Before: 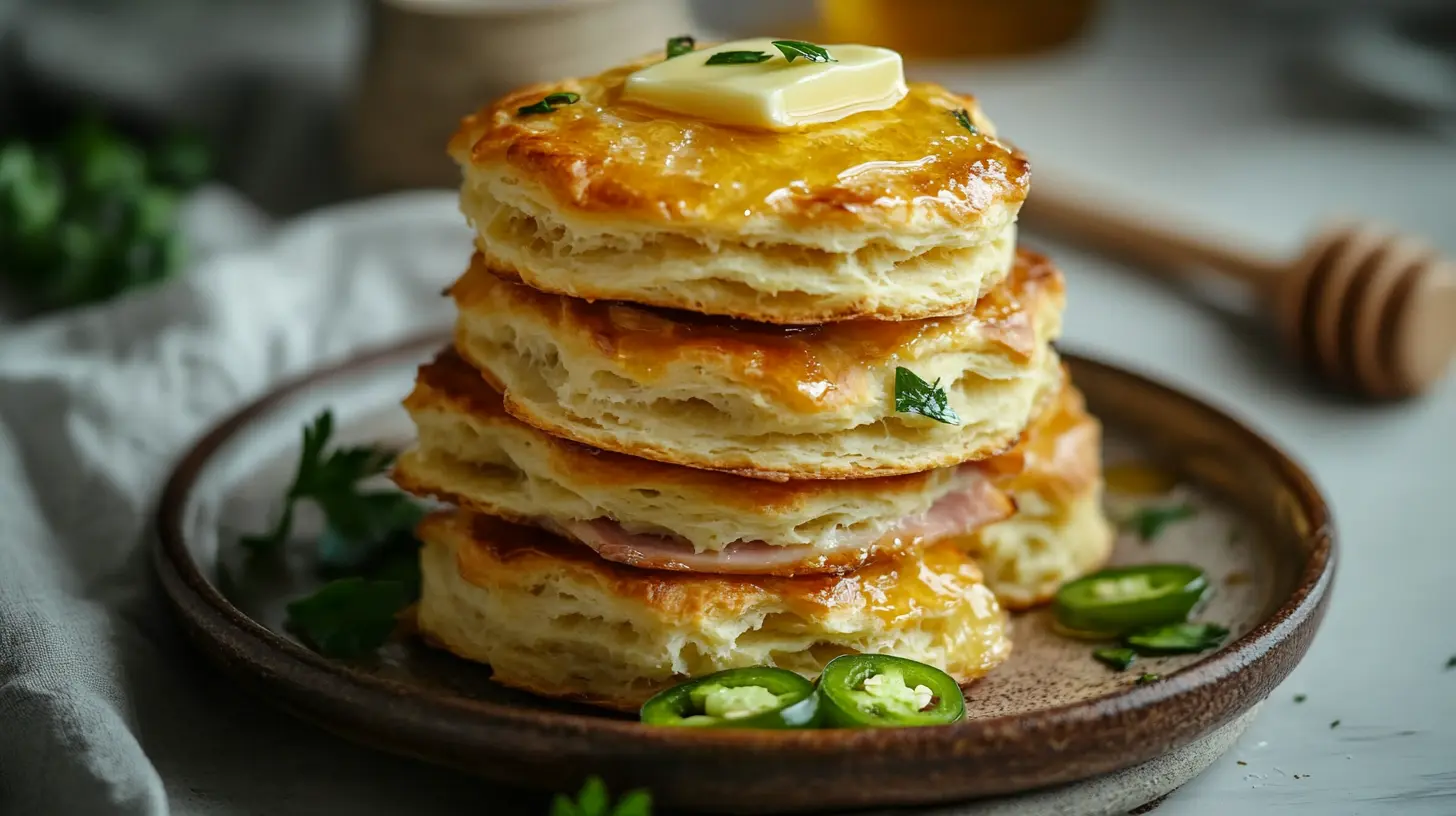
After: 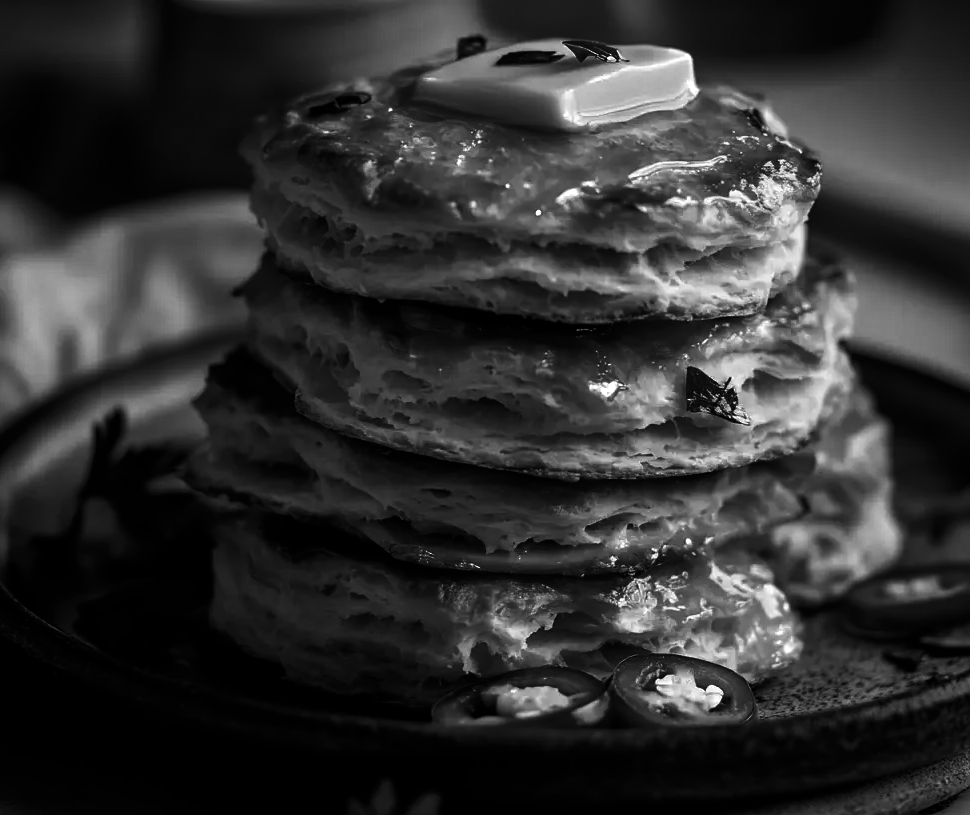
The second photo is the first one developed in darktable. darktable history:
crop and rotate: left 14.385%, right 18.948%
contrast brightness saturation: contrast 0.02, brightness -1, saturation -1
color balance rgb: perceptual saturation grading › global saturation 30%, global vibrance 20%
tone equalizer: -8 EV 1 EV, -7 EV 1 EV, -6 EV 1 EV, -5 EV 1 EV, -4 EV 1 EV, -3 EV 0.75 EV, -2 EV 0.5 EV, -1 EV 0.25 EV
